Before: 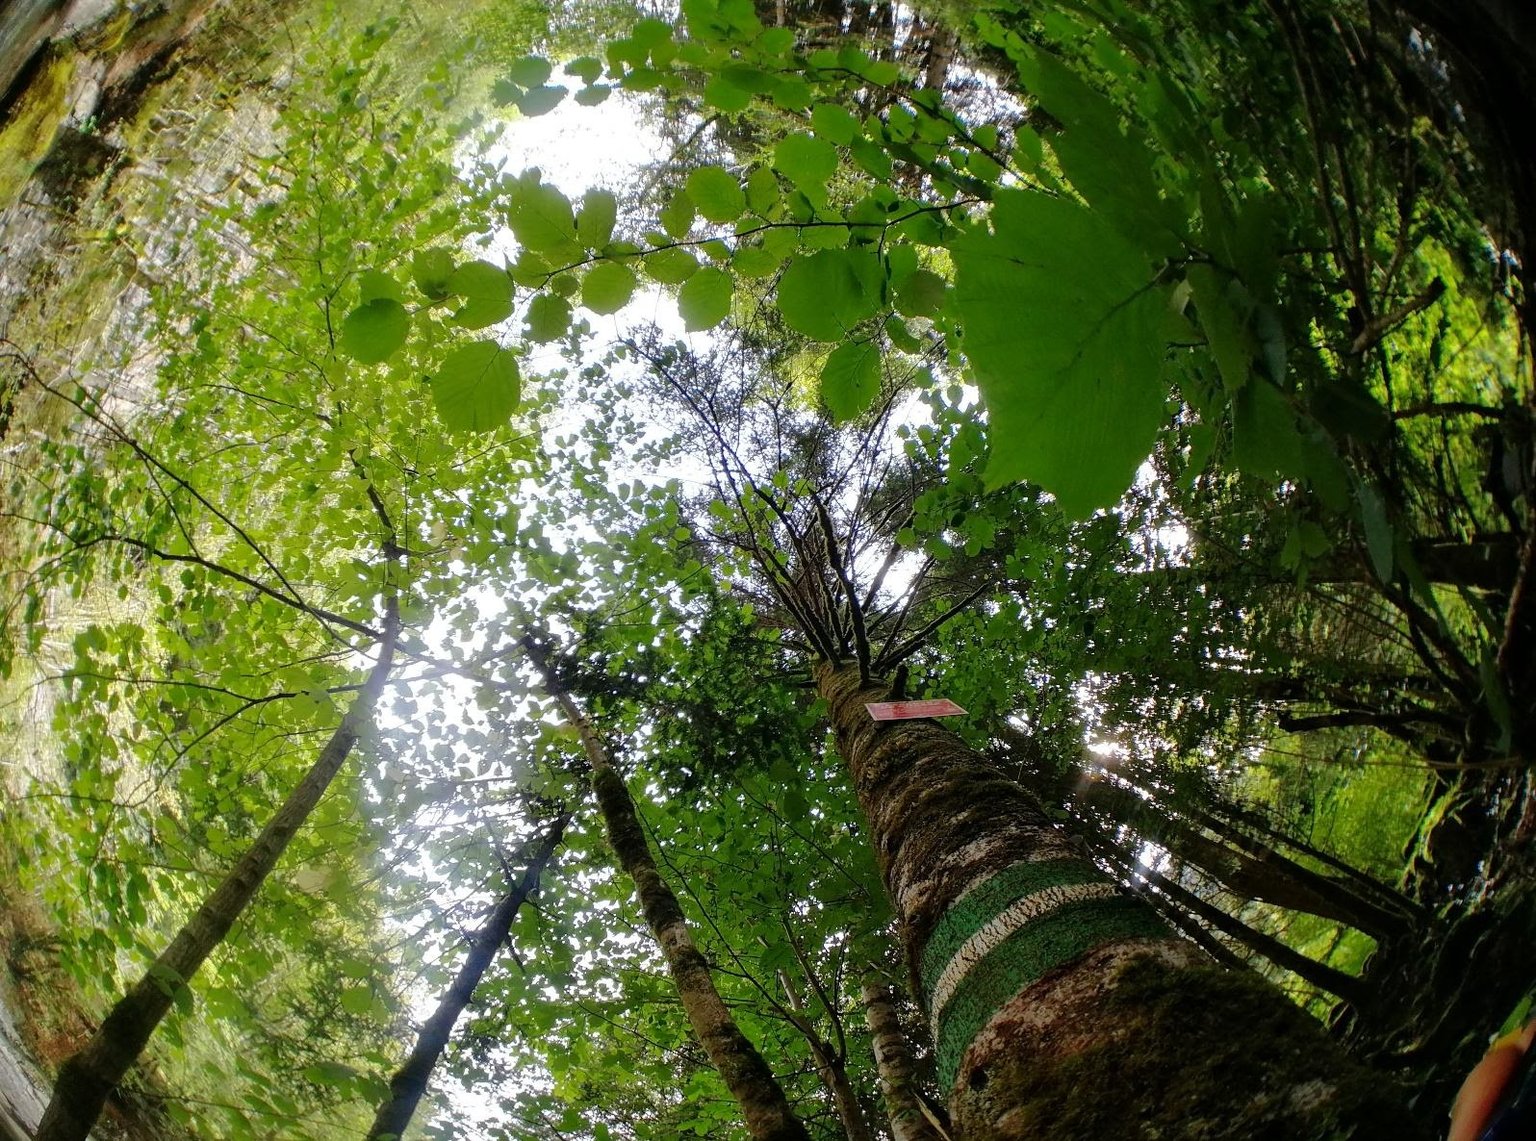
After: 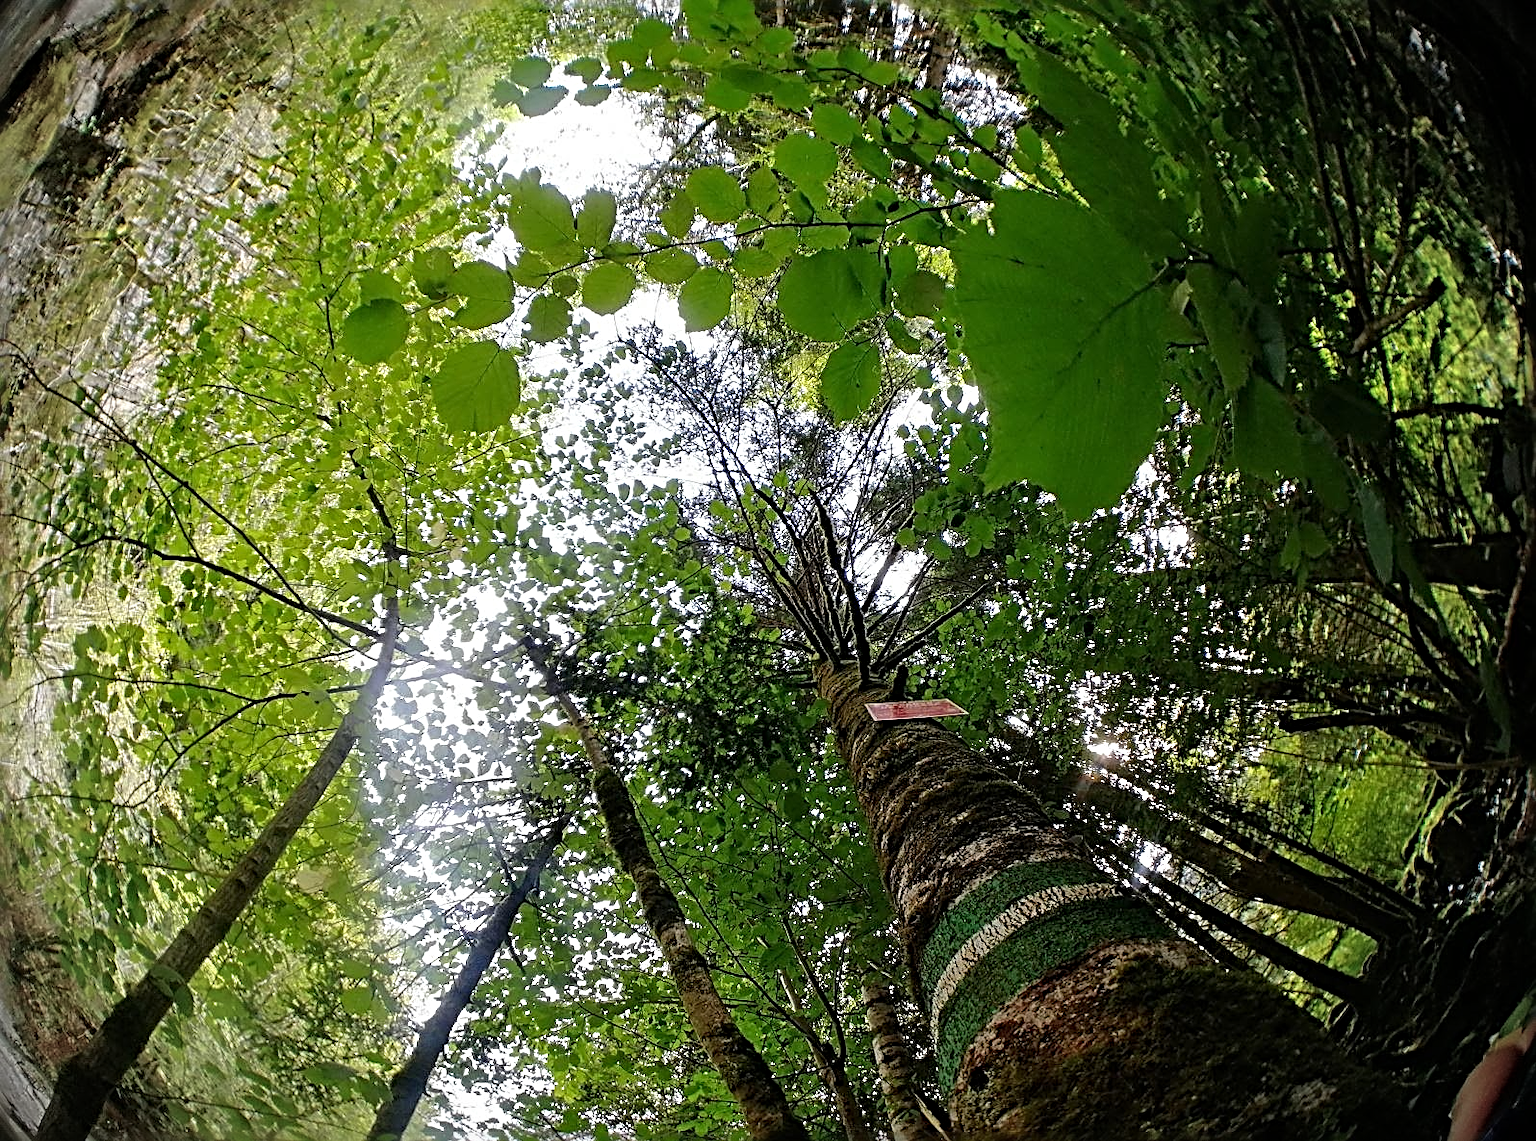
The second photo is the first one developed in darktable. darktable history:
sharpen: radius 3.663, amount 0.931
vignetting: fall-off start 79.81%, unbound false
